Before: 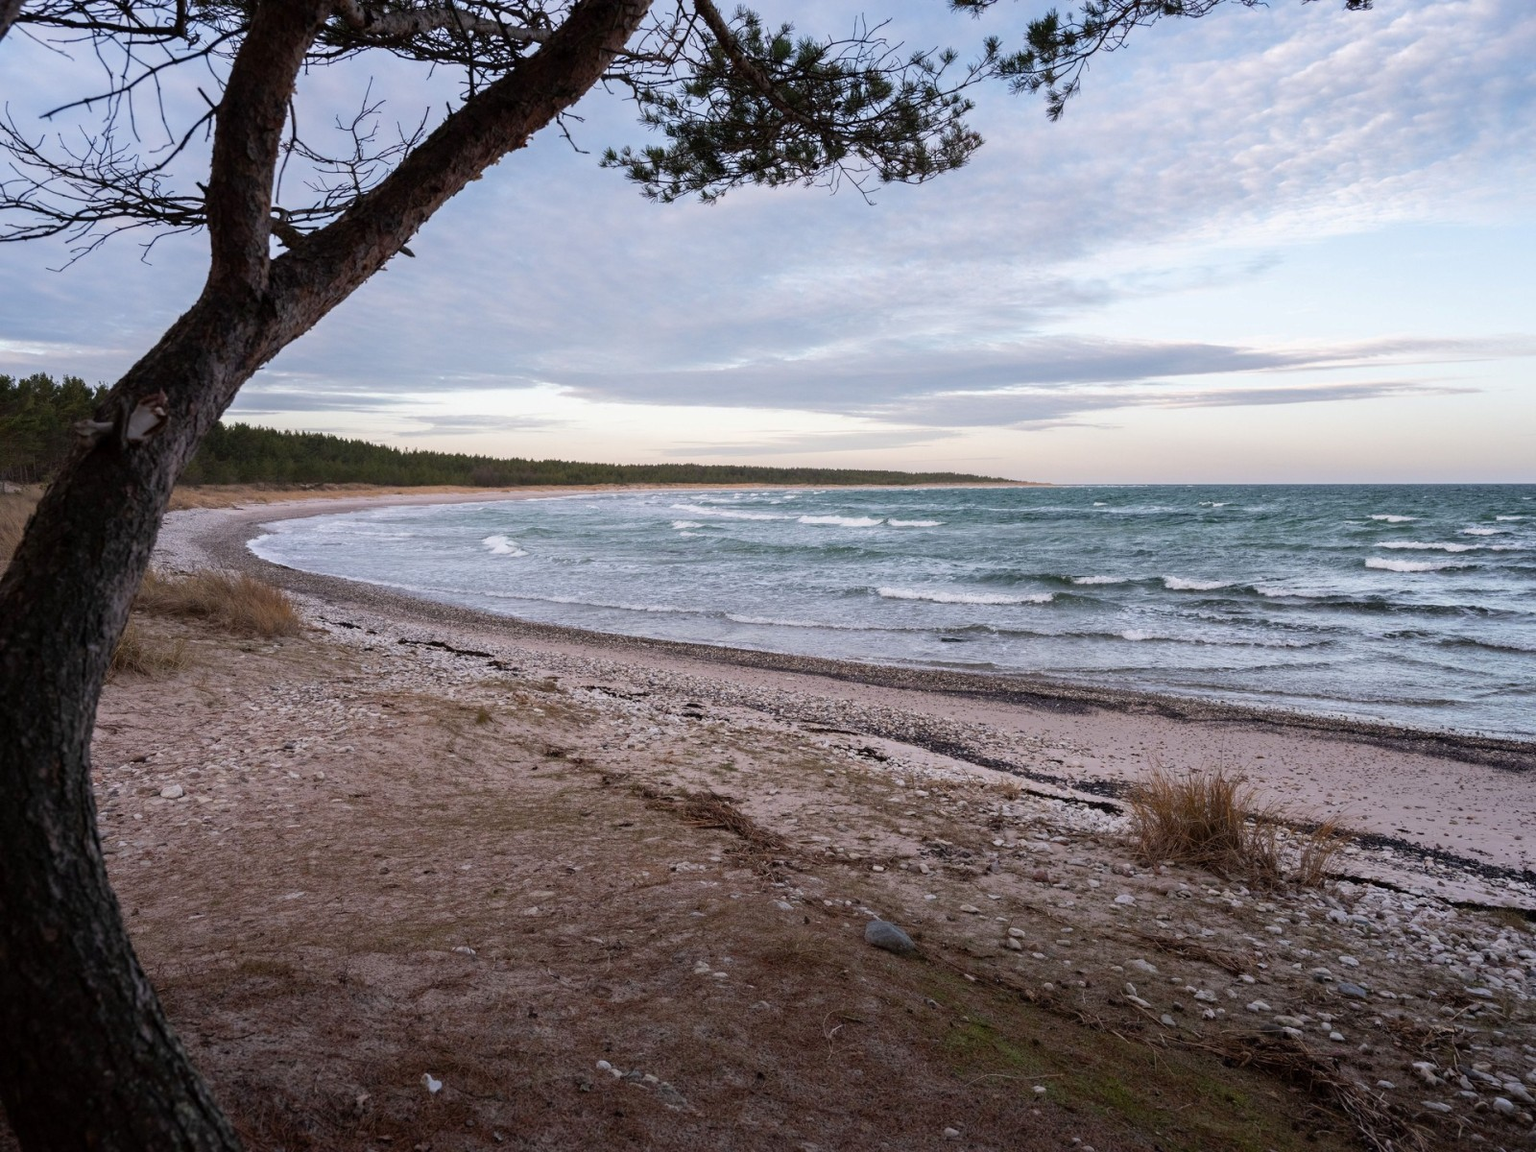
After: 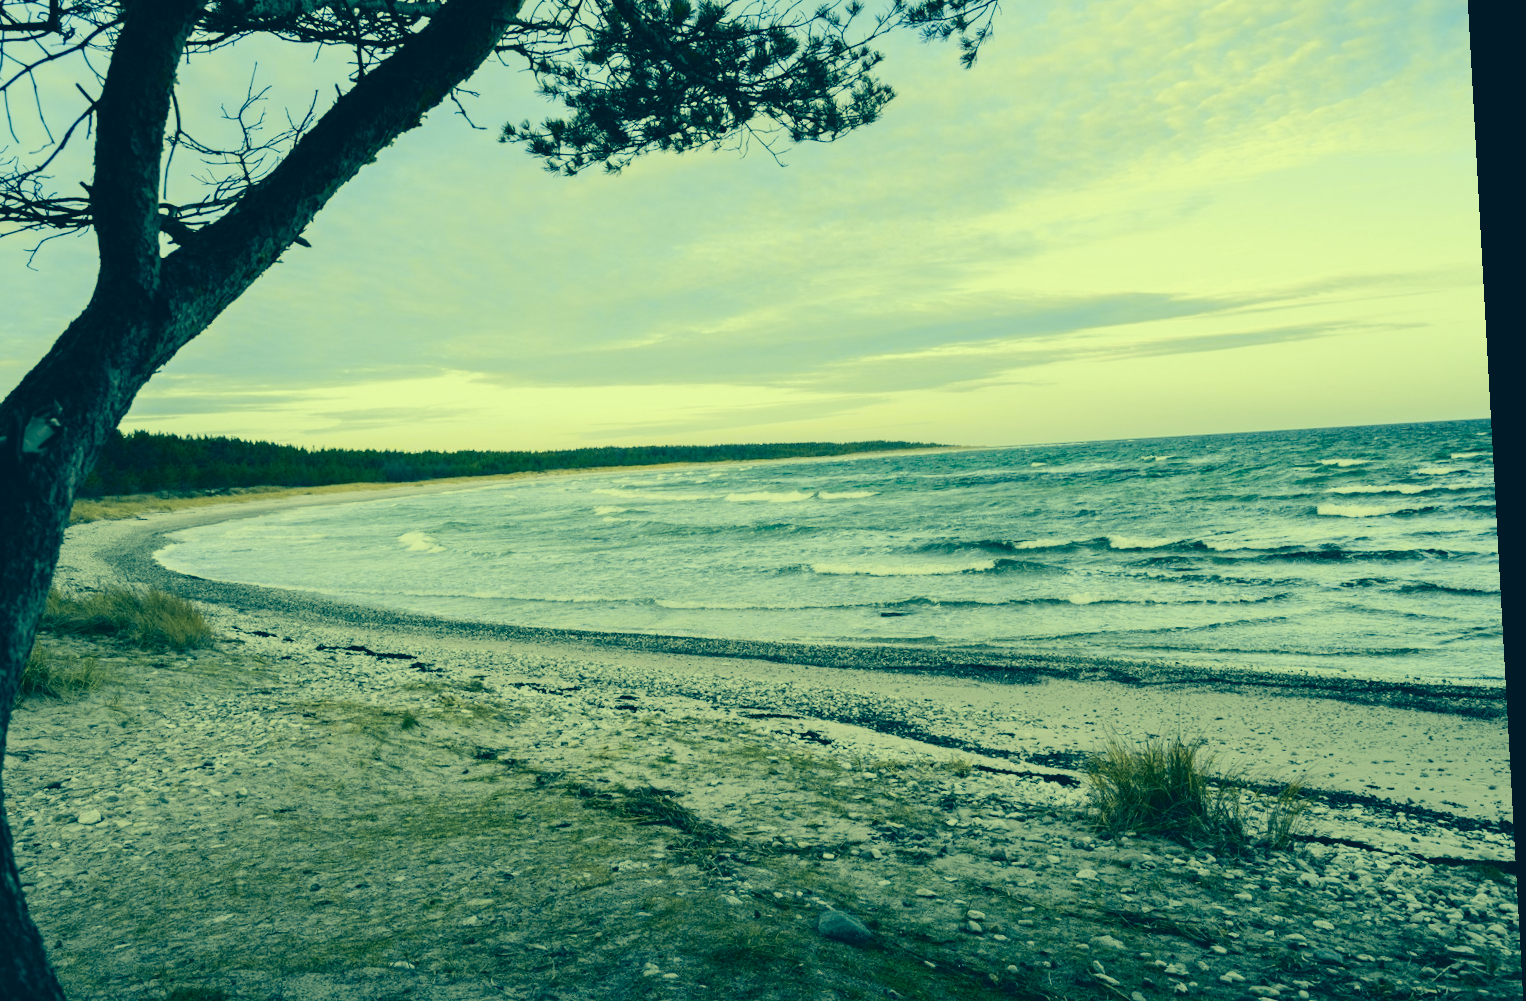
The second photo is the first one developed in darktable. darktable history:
crop: left 8.155%, top 6.611%, bottom 15.385%
tone curve: curves: ch0 [(0.014, 0) (0.13, 0.09) (0.227, 0.211) (0.346, 0.388) (0.499, 0.598) (0.662, 0.76) (0.795, 0.846) (1, 0.969)]; ch1 [(0, 0) (0.366, 0.367) (0.447, 0.417) (0.473, 0.484) (0.504, 0.502) (0.525, 0.518) (0.564, 0.548) (0.639, 0.643) (1, 1)]; ch2 [(0, 0) (0.333, 0.346) (0.375, 0.375) (0.424, 0.43) (0.476, 0.498) (0.496, 0.505) (0.517, 0.515) (0.542, 0.564) (0.583, 0.6) (0.64, 0.622) (0.723, 0.676) (1, 1)], color space Lab, independent channels, preserve colors none
color correction: highlights a* -15.58, highlights b* 40, shadows a* -40, shadows b* -26.18
rotate and perspective: rotation -3.18°, automatic cropping off
